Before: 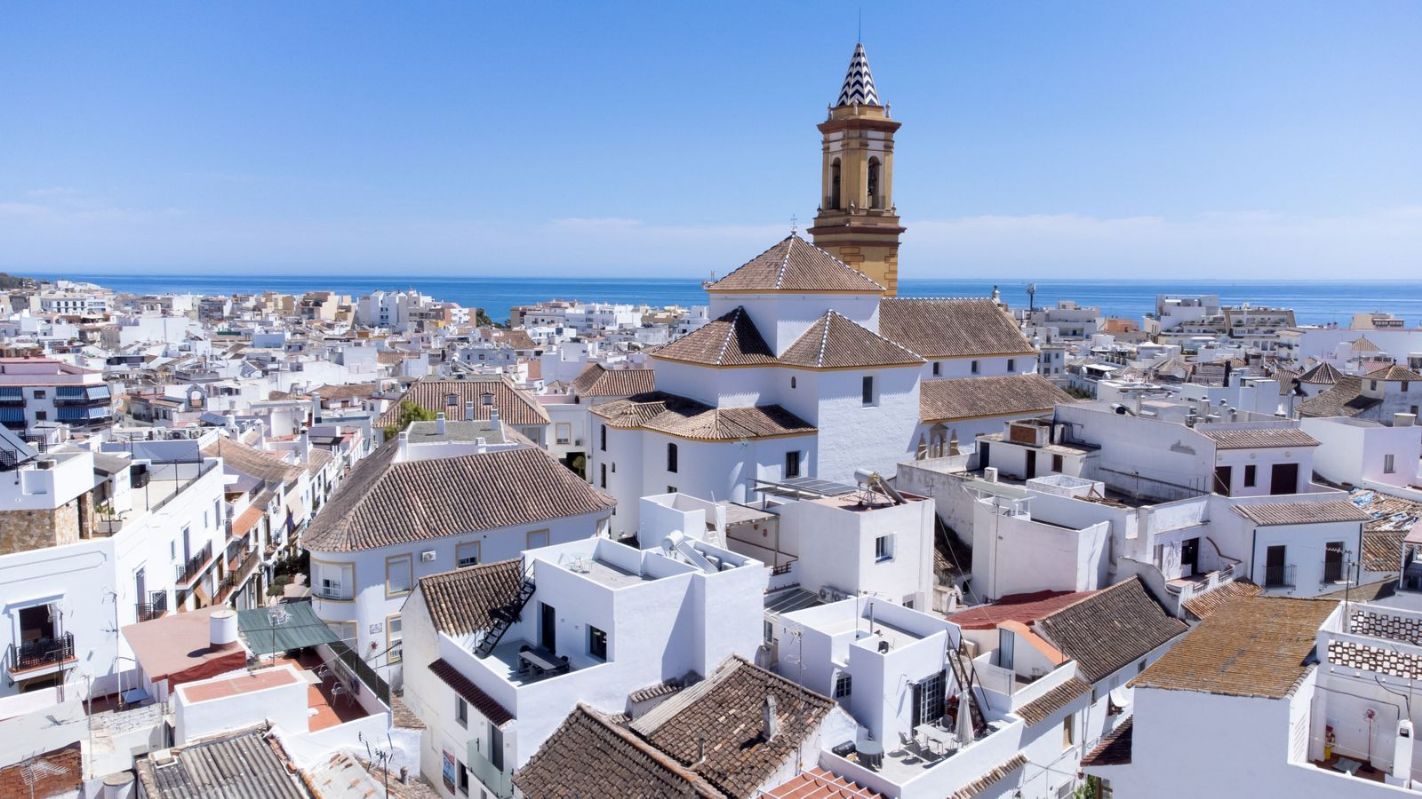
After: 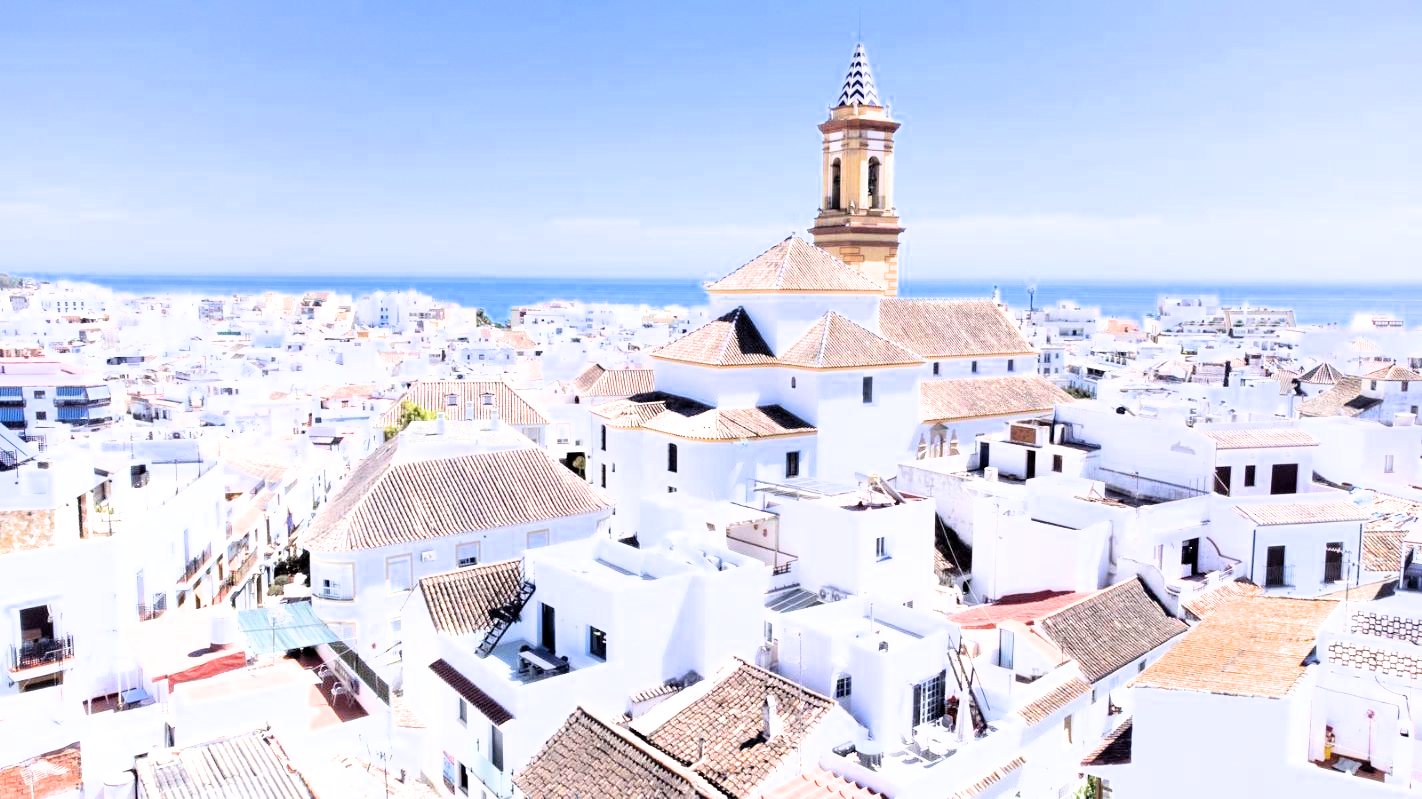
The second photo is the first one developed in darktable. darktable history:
exposure: exposure 2.003 EV, compensate highlight preservation false
filmic rgb: black relative exposure -16 EV, white relative exposure 6.3 EV, threshold 3.01 EV, hardness 5.11, contrast 1.35, color science v6 (2022), iterations of high-quality reconstruction 0, enable highlight reconstruction true
